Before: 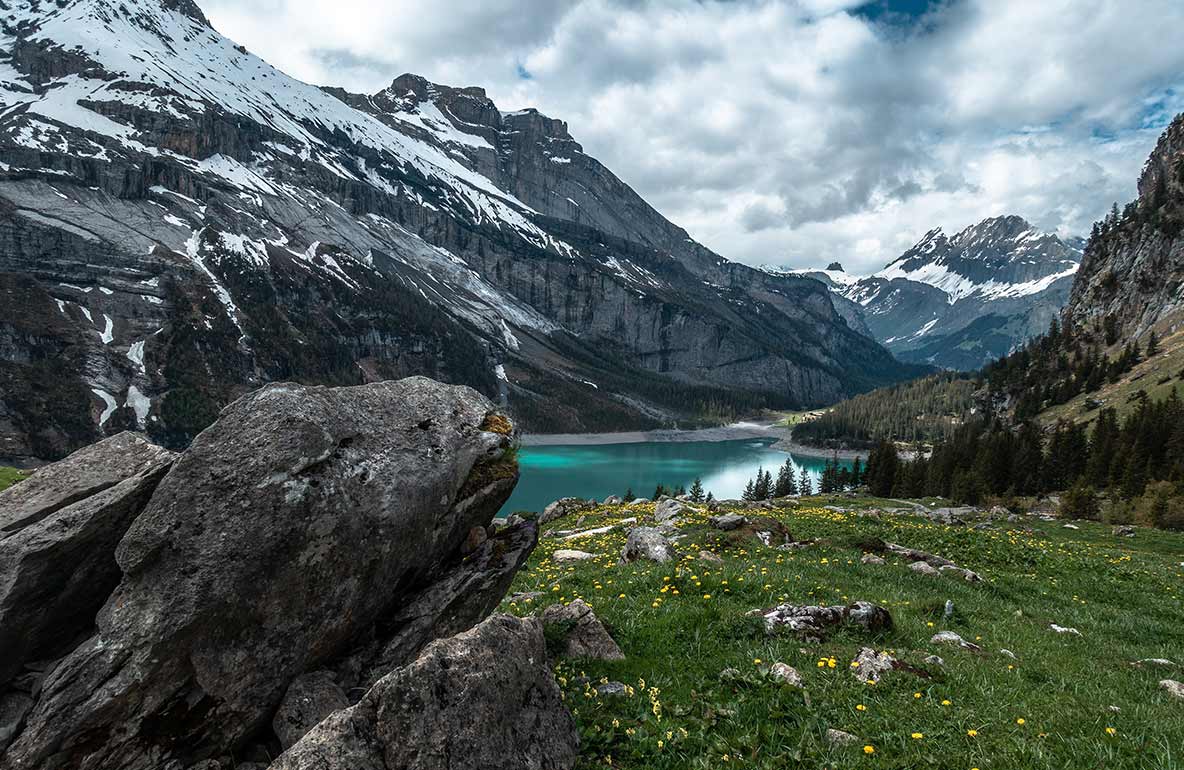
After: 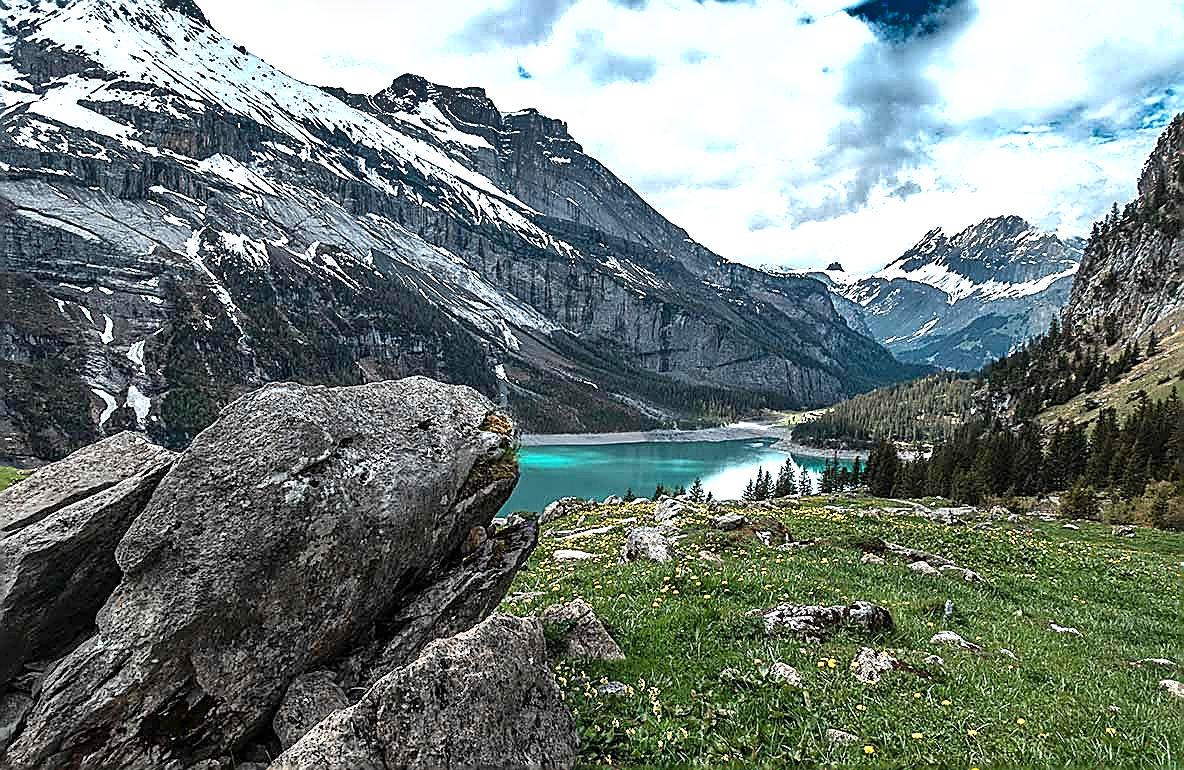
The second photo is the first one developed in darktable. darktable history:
exposure: black level correction 0, exposure 0.93 EV, compensate exposure bias true, compensate highlight preservation false
shadows and highlights: soften with gaussian
sharpen: radius 1.656, amount 1.309
